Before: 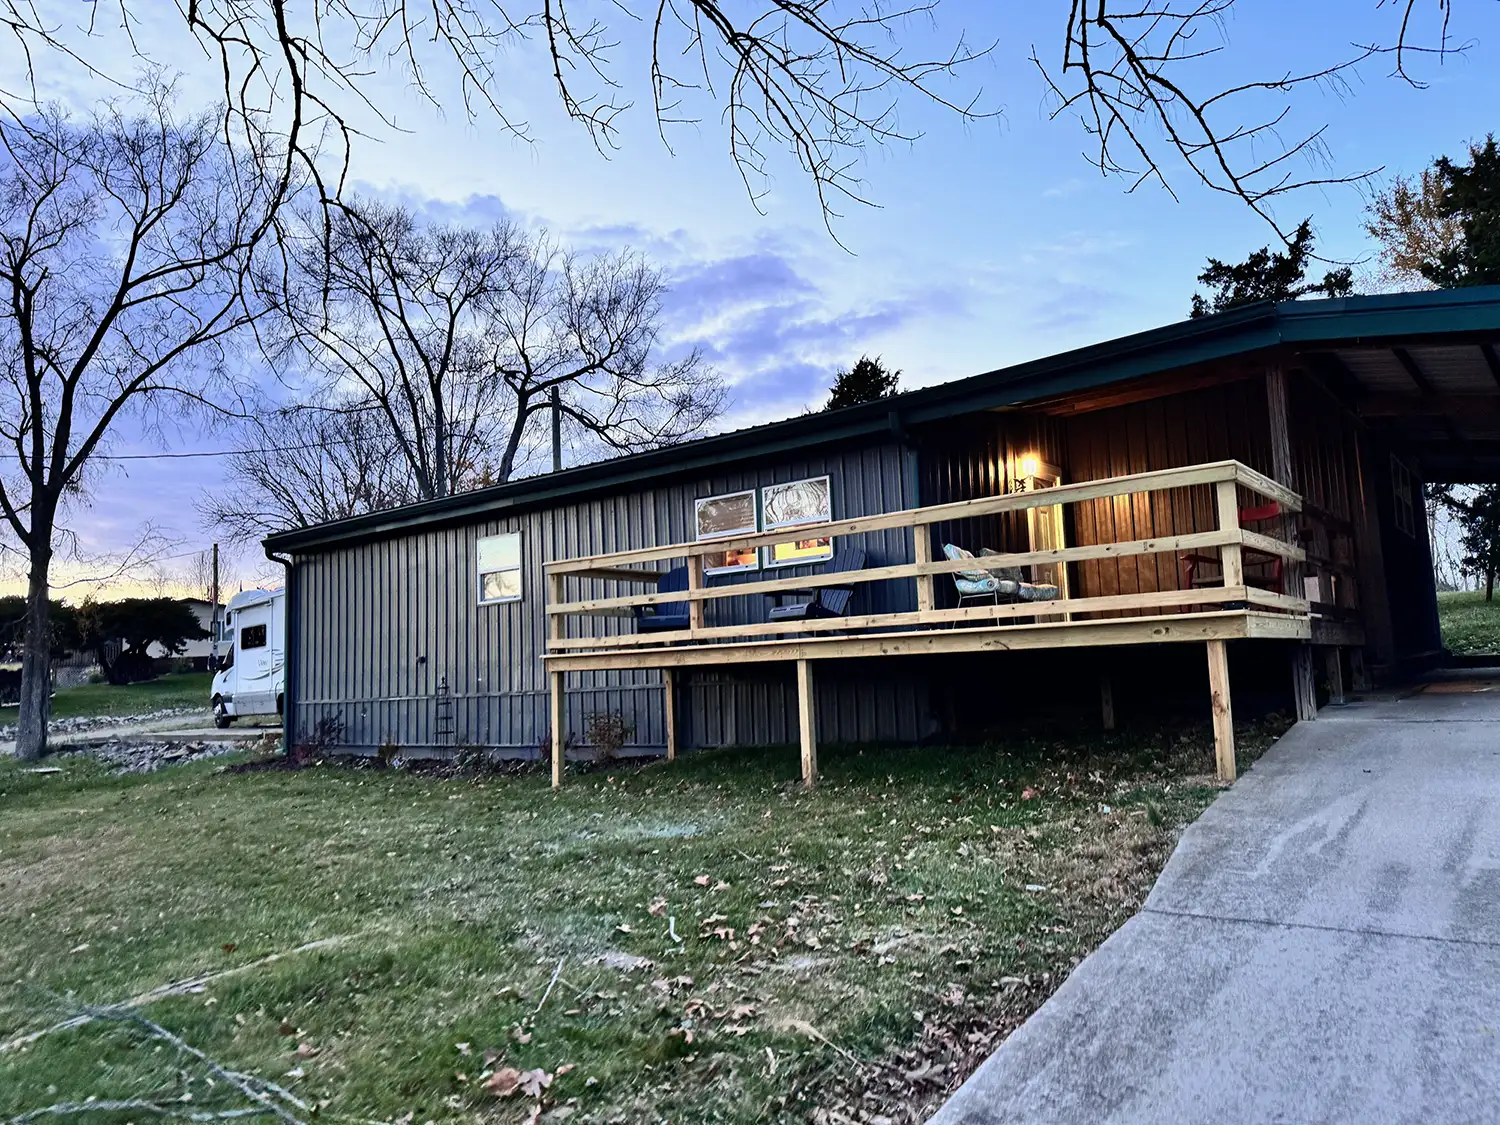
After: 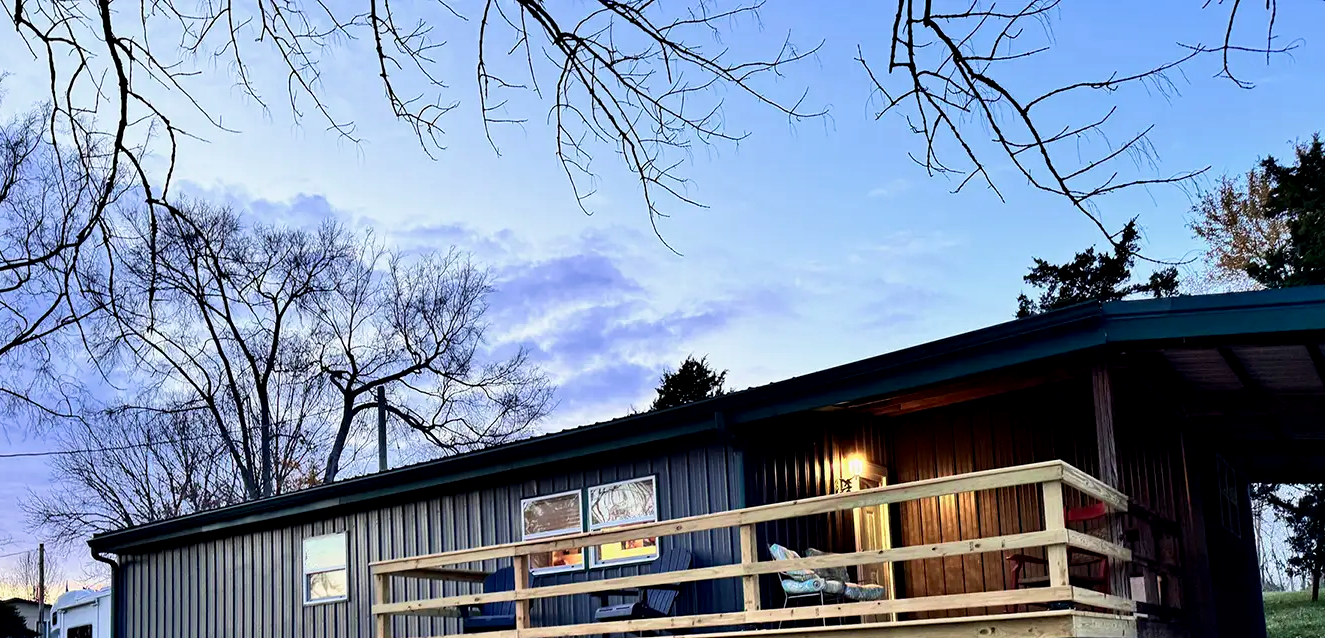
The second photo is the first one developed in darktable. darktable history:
velvia: on, module defaults
crop and rotate: left 11.643%, bottom 43.228%
